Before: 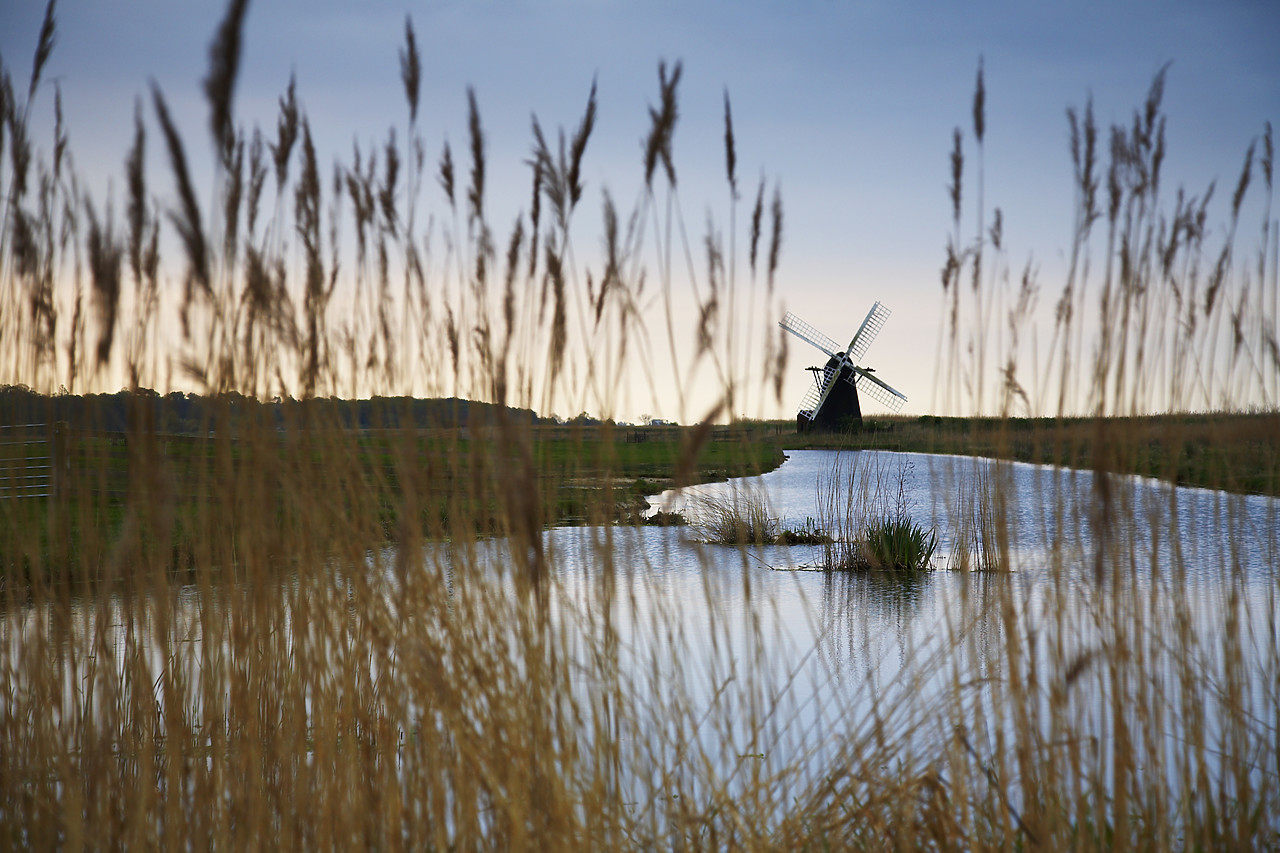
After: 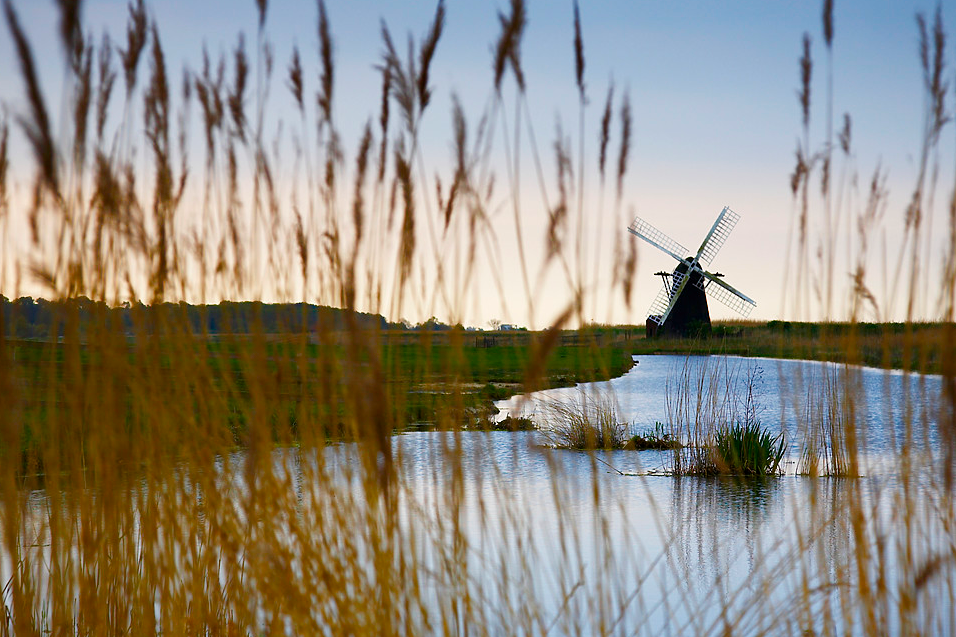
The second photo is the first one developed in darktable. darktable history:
crop and rotate: left 11.831%, top 11.346%, right 13.429%, bottom 13.899%
color balance rgb: perceptual saturation grading › global saturation 35%, perceptual saturation grading › highlights -30%, perceptual saturation grading › shadows 35%, perceptual brilliance grading › global brilliance 3%, perceptual brilliance grading › highlights -3%, perceptual brilliance grading › shadows 3%
